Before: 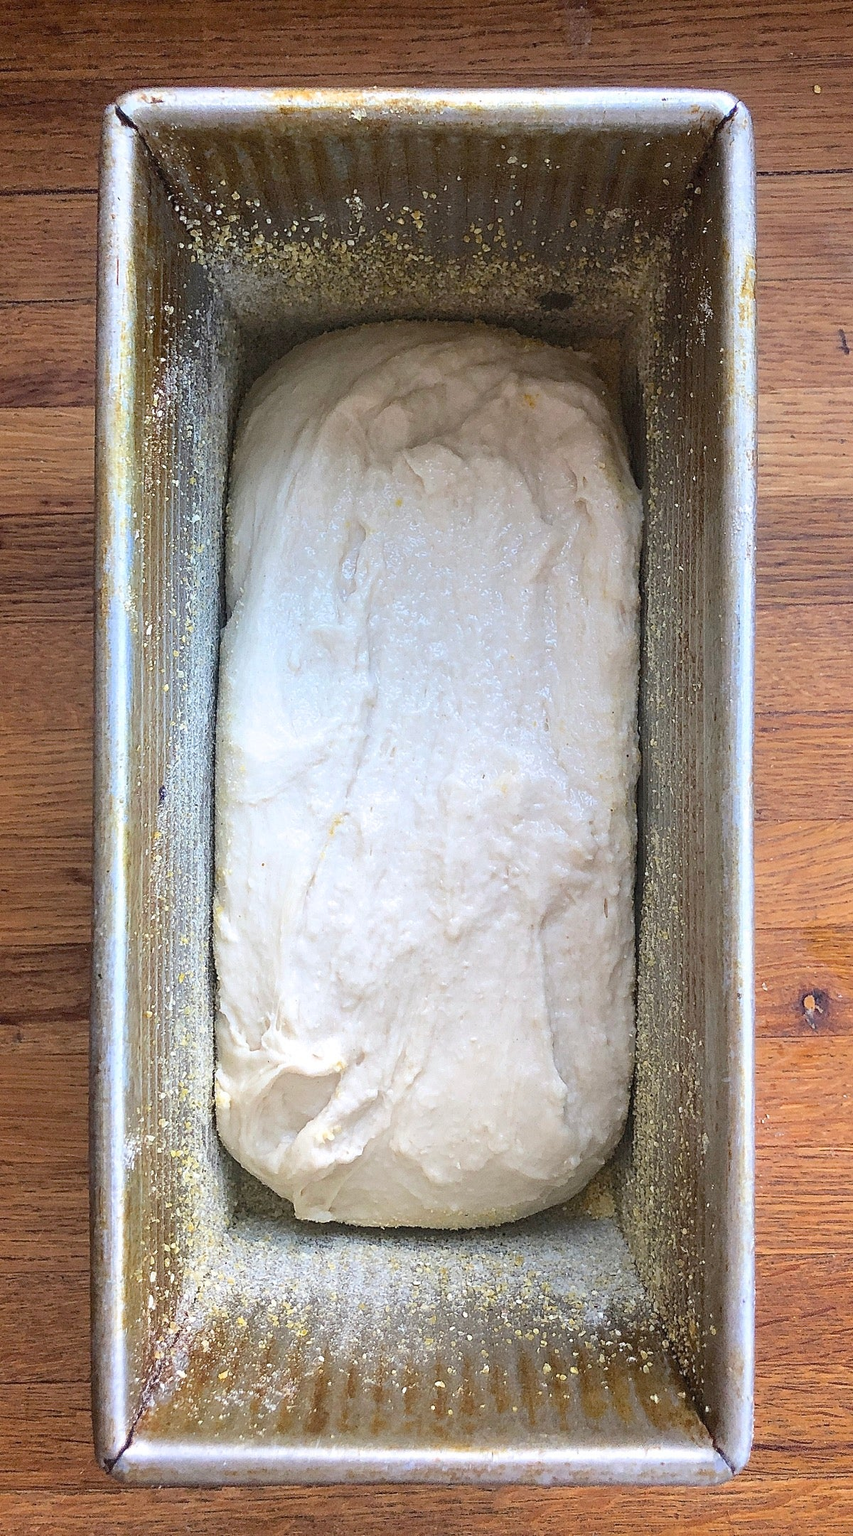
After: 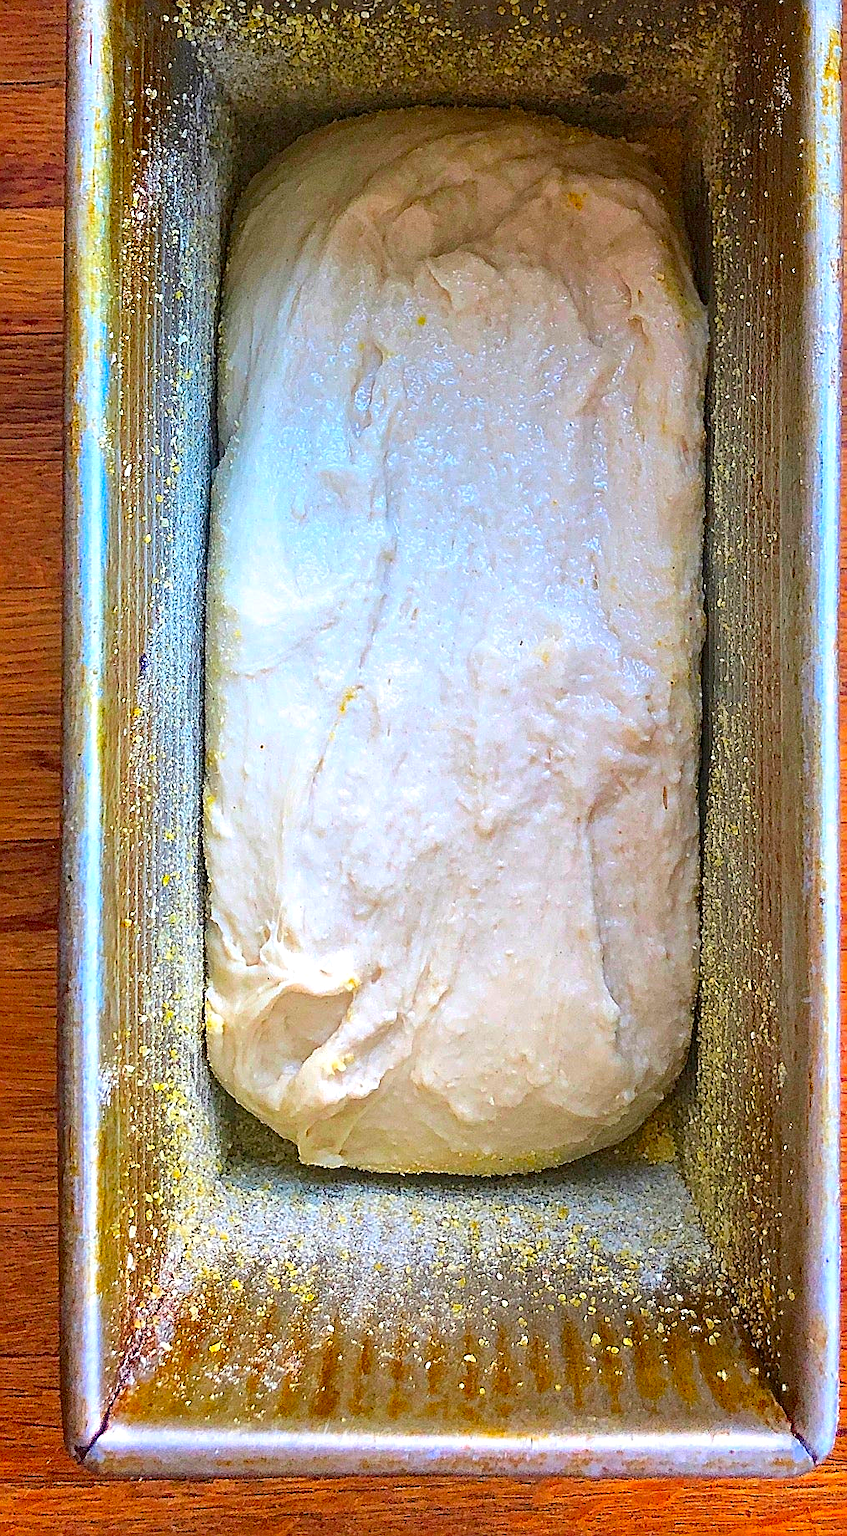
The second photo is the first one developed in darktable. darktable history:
haze removal: compatibility mode true, adaptive false
sharpen: on, module defaults
crop and rotate: left 4.802%, top 15.015%, right 10.669%
local contrast: mode bilateral grid, contrast 19, coarseness 50, detail 120%, midtone range 0.2
color correction: highlights b* 0.033, saturation 2.19
